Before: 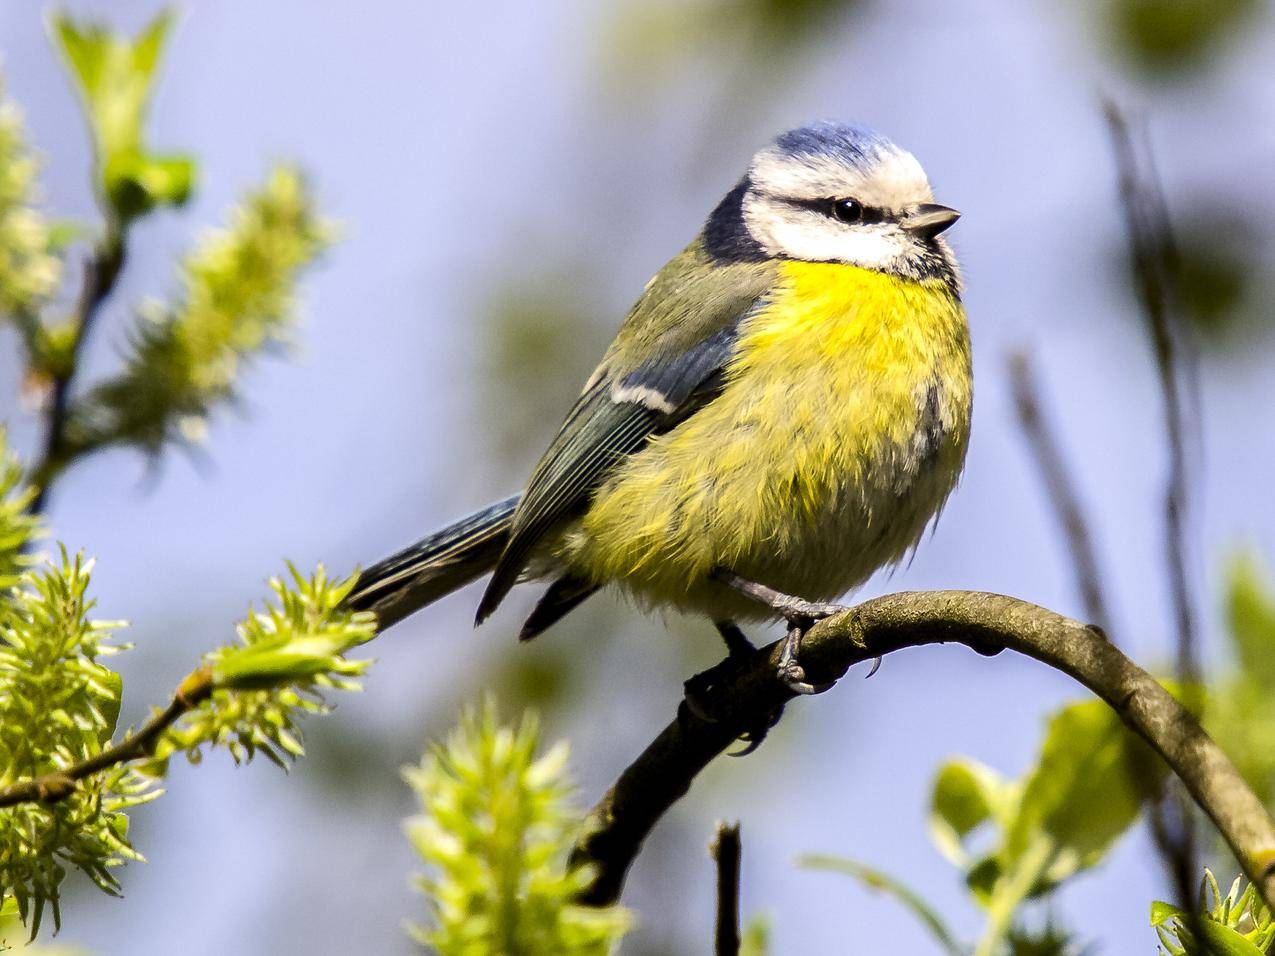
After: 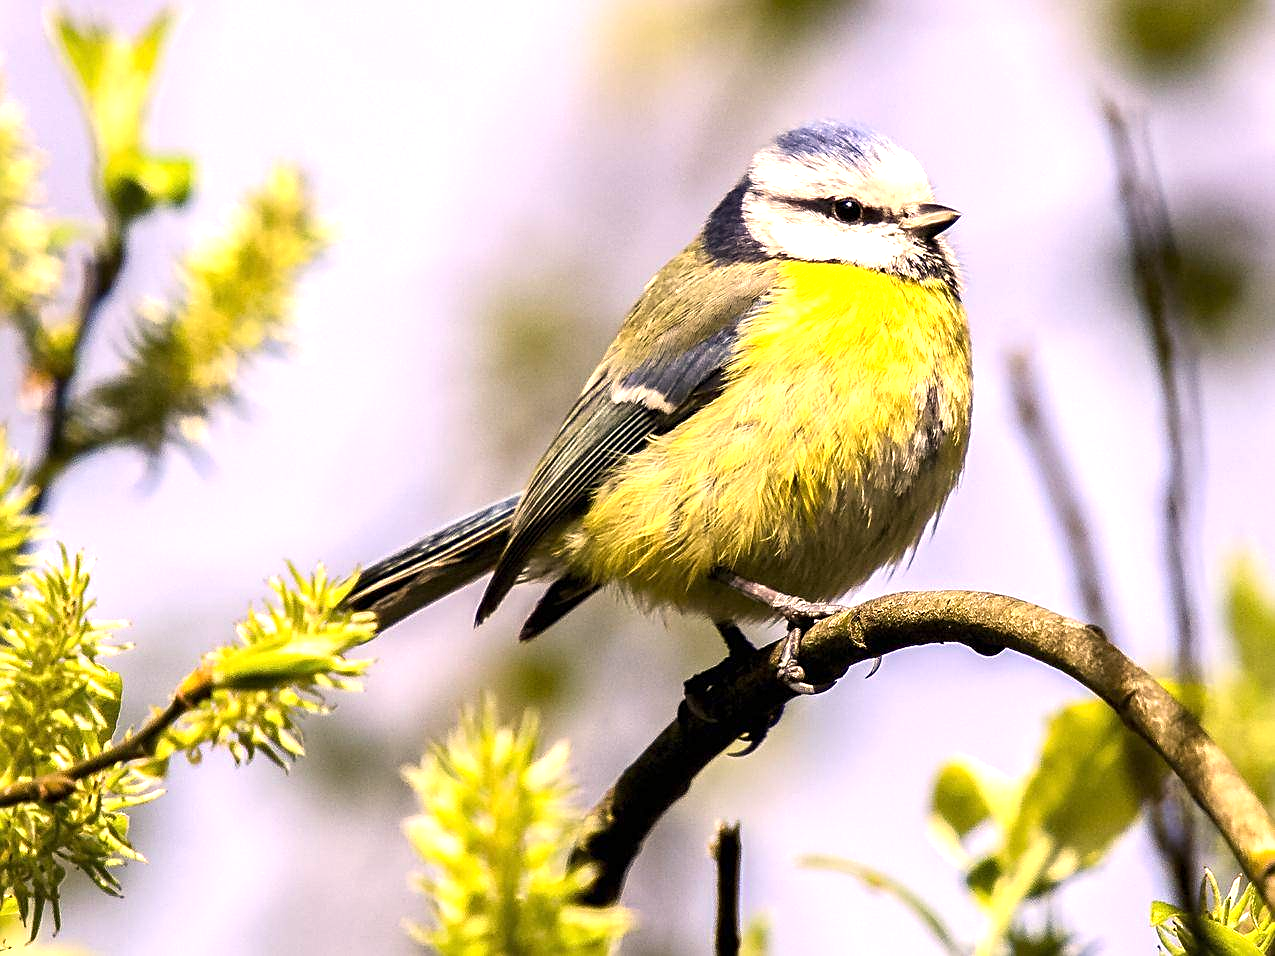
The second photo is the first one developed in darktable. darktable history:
white balance: red 1.127, blue 0.943
exposure: exposure 0.6 EV, compensate highlight preservation false
sharpen: on, module defaults
